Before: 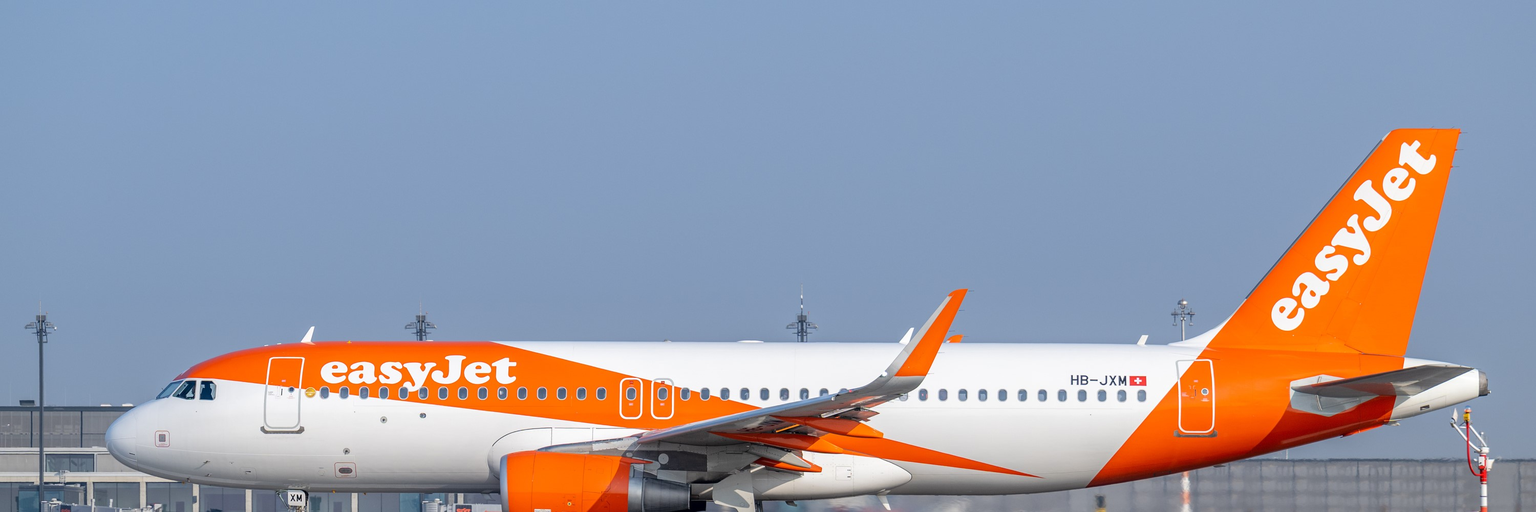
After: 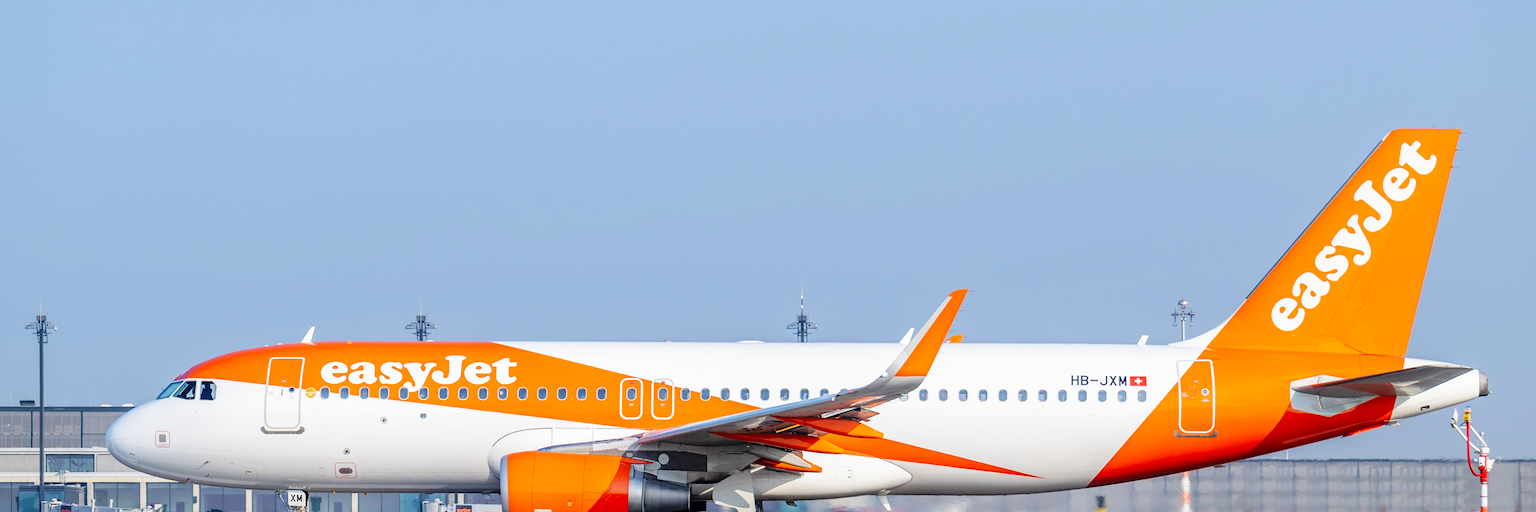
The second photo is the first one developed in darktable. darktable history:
base curve: curves: ch0 [(0, 0) (0.032, 0.025) (0.121, 0.166) (0.206, 0.329) (0.605, 0.79) (1, 1)], preserve colors none
velvia: on, module defaults
